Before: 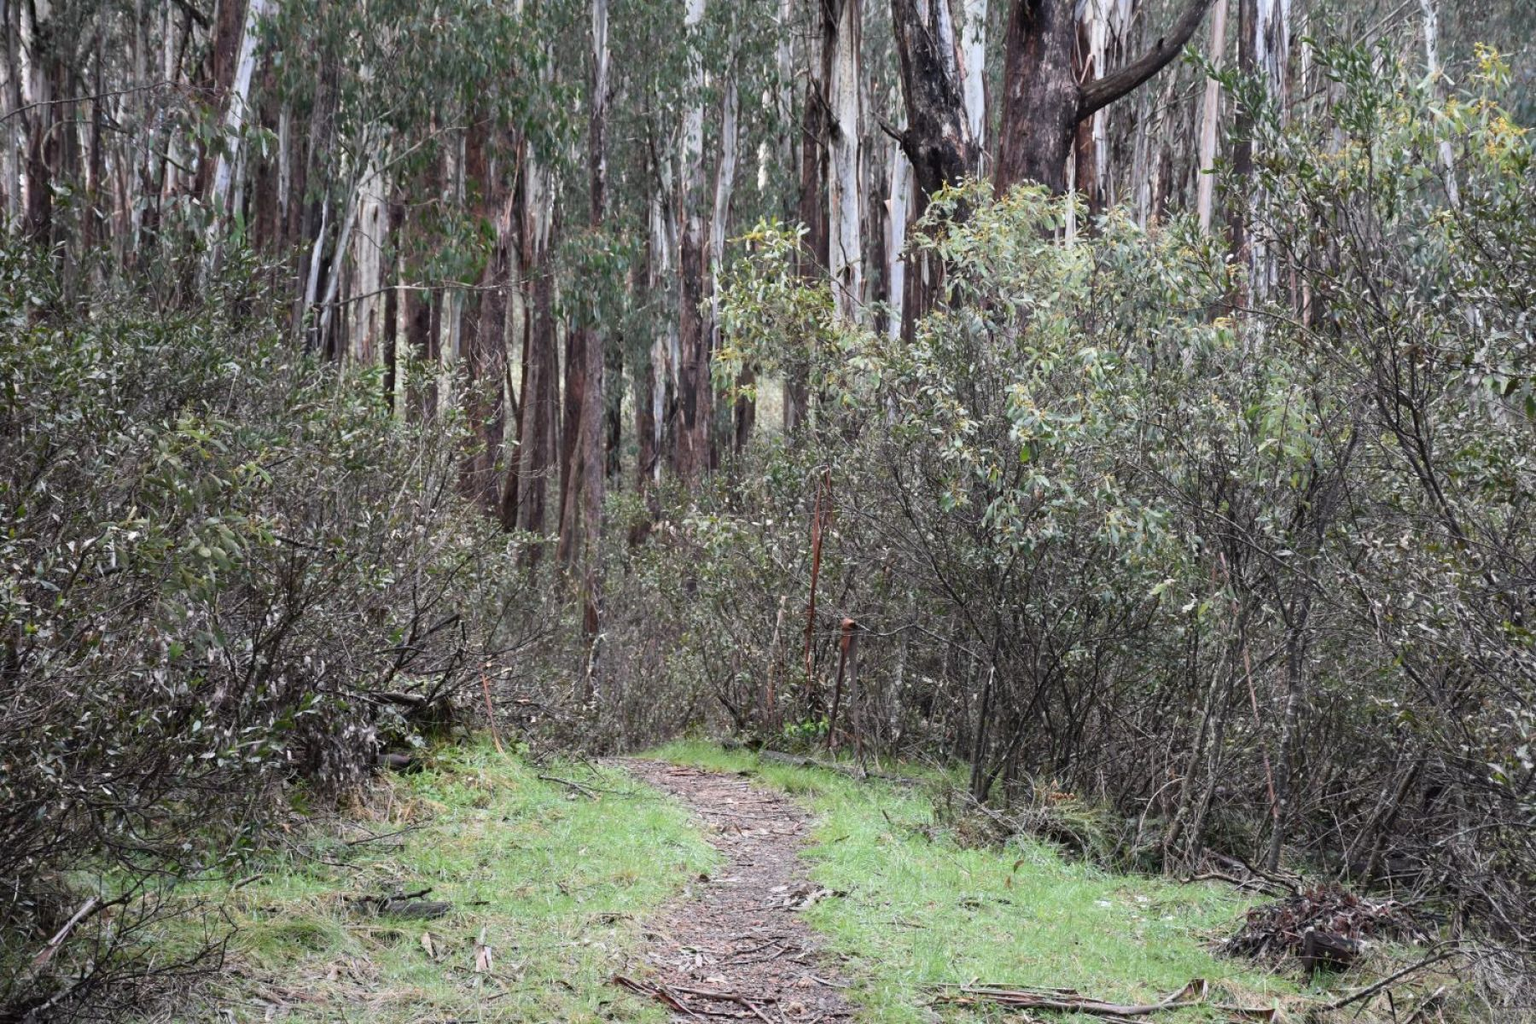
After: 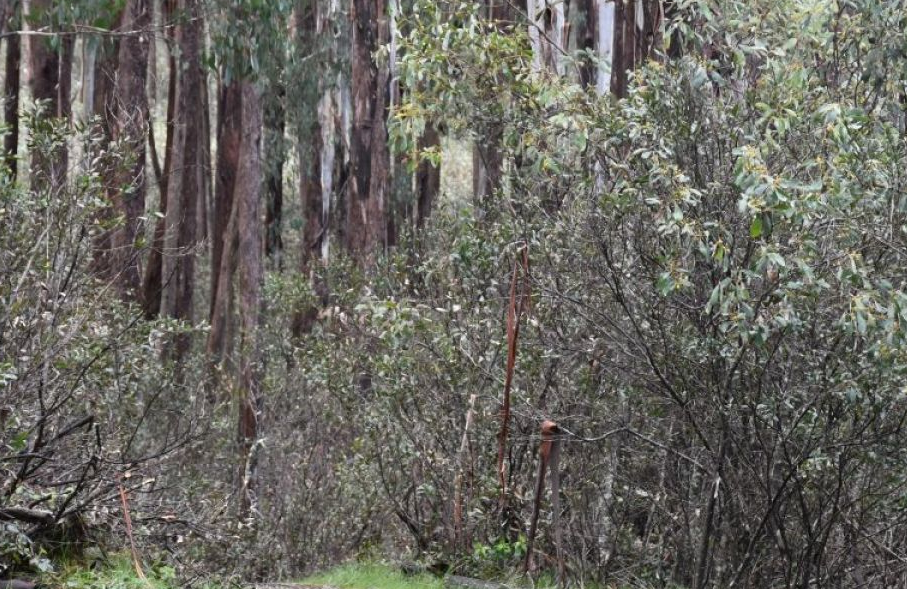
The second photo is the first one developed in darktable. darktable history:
crop: left 24.736%, top 25.358%, right 24.835%, bottom 25.5%
